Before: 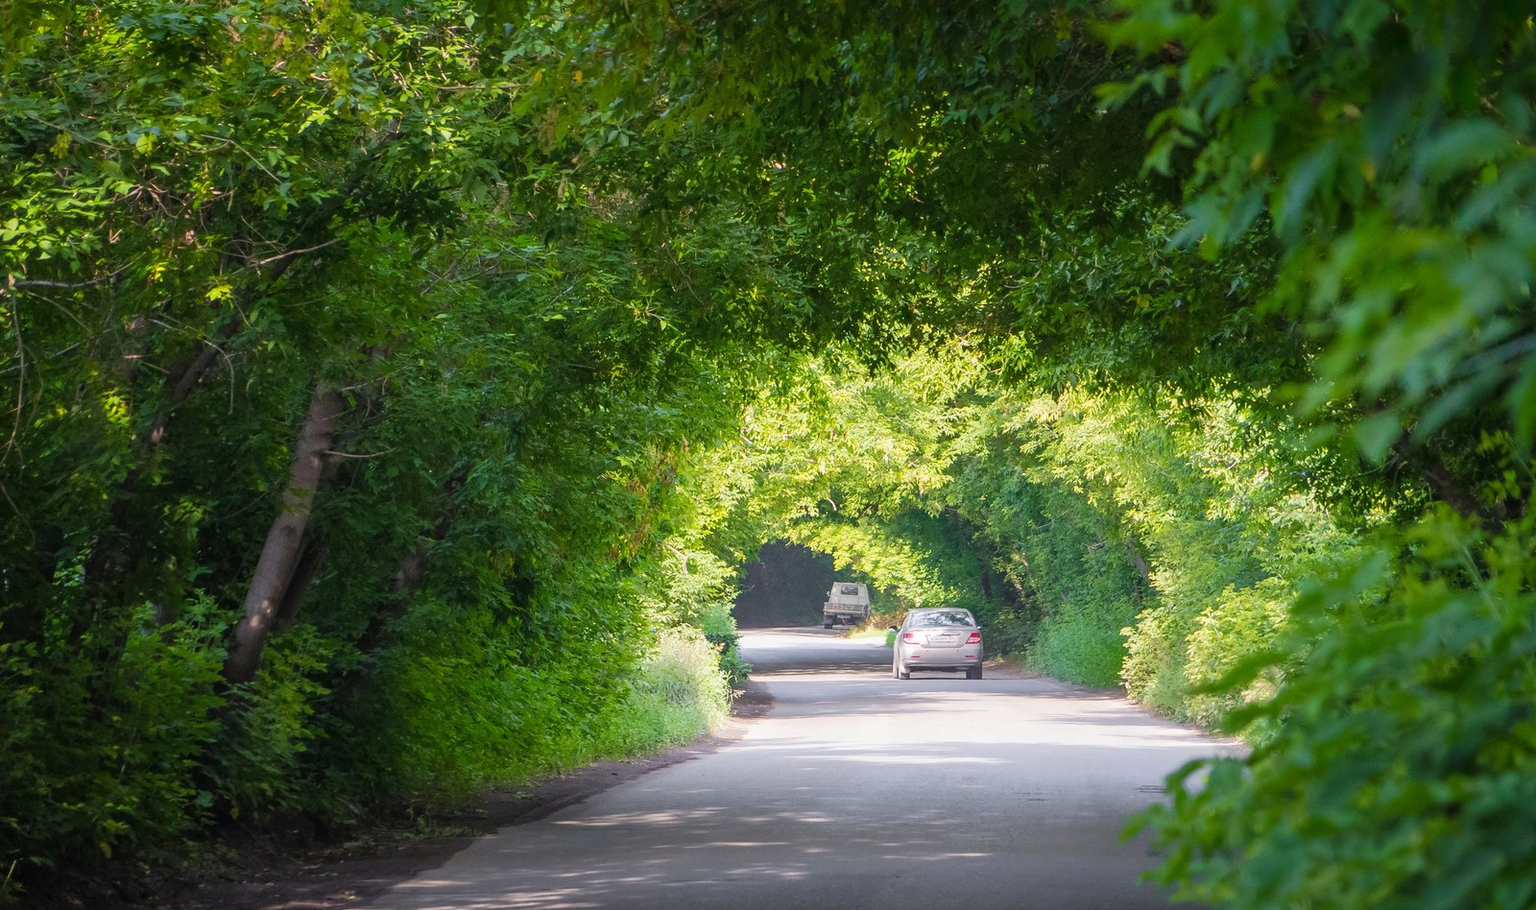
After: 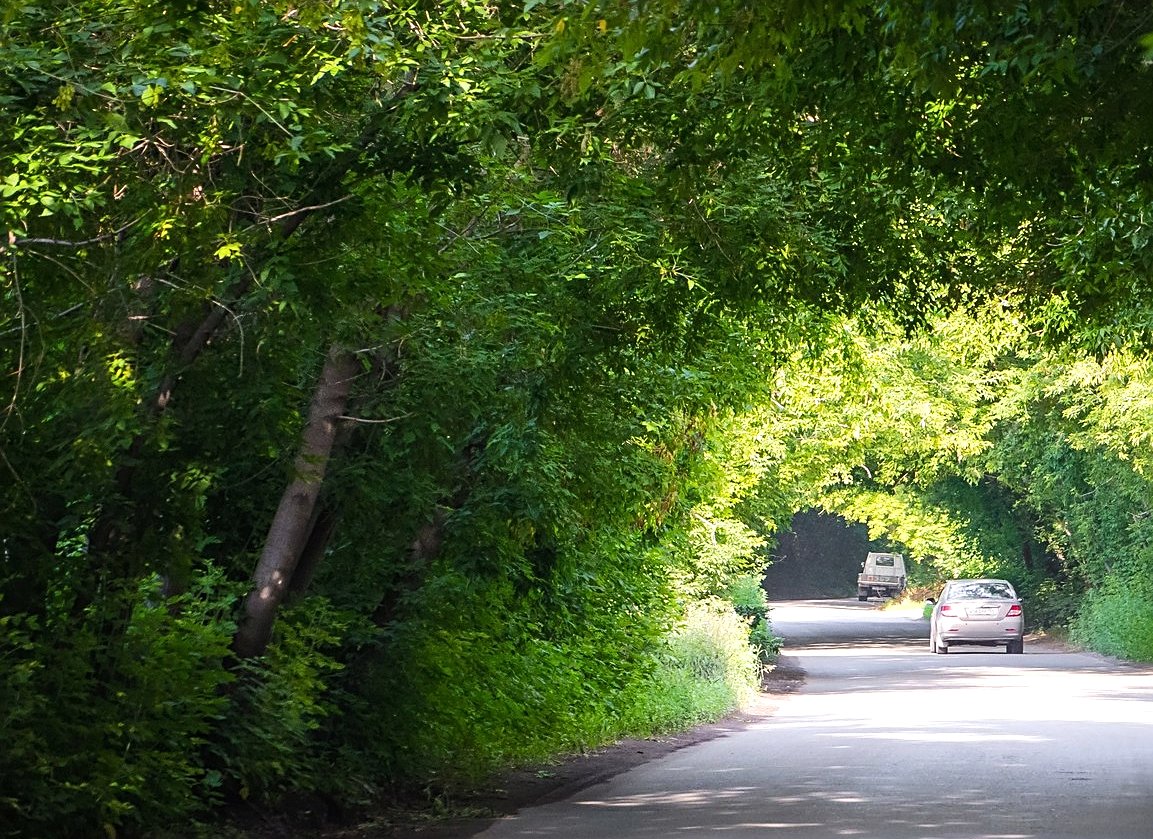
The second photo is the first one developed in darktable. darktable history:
sharpen: on, module defaults
crop: top 5.752%, right 27.893%, bottom 5.71%
tone equalizer: -8 EV -0.416 EV, -7 EV -0.367 EV, -6 EV -0.367 EV, -5 EV -0.258 EV, -3 EV 0.254 EV, -2 EV 0.358 EV, -1 EV 0.4 EV, +0 EV 0.44 EV, edges refinement/feathering 500, mask exposure compensation -1.57 EV, preserve details no
